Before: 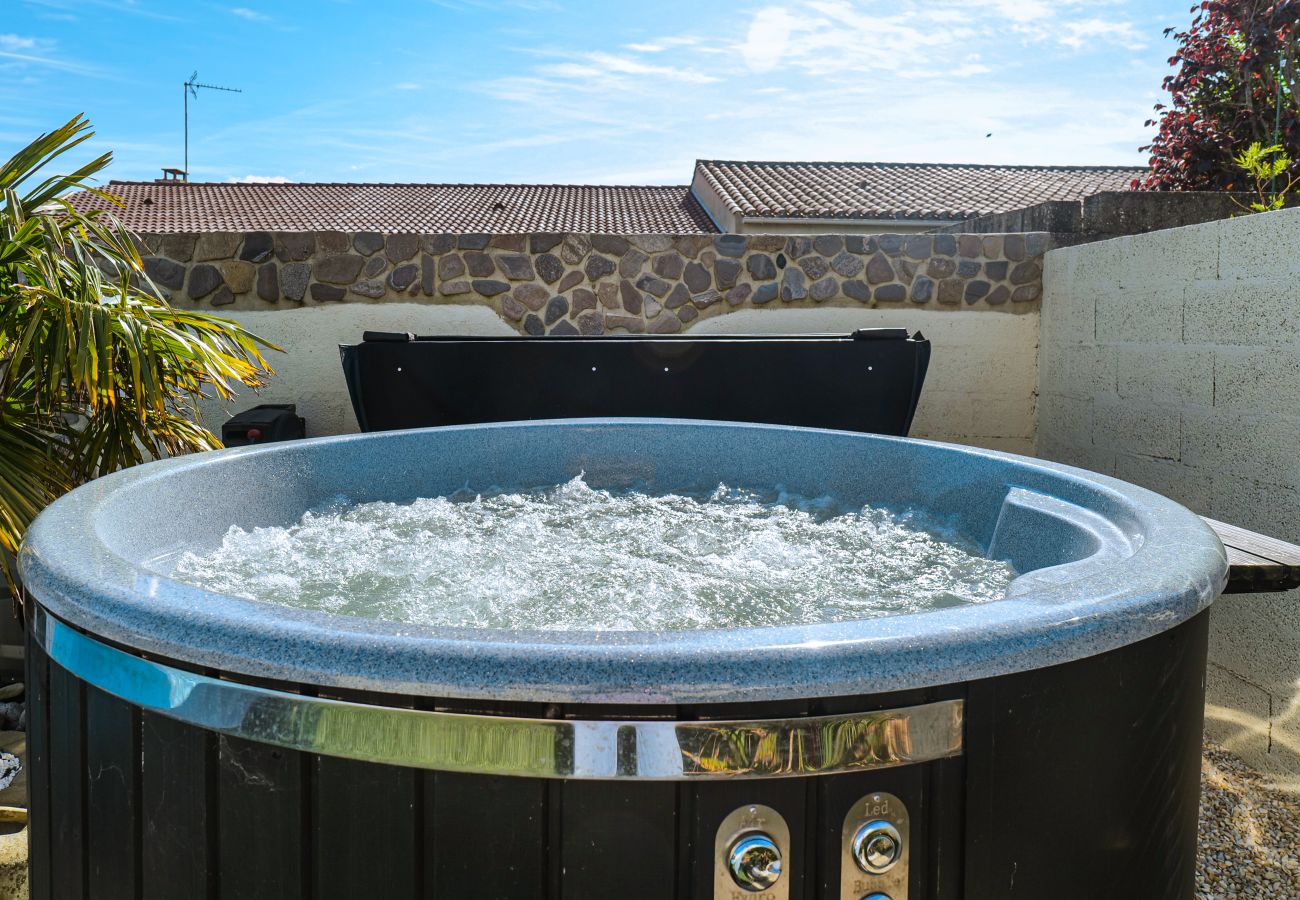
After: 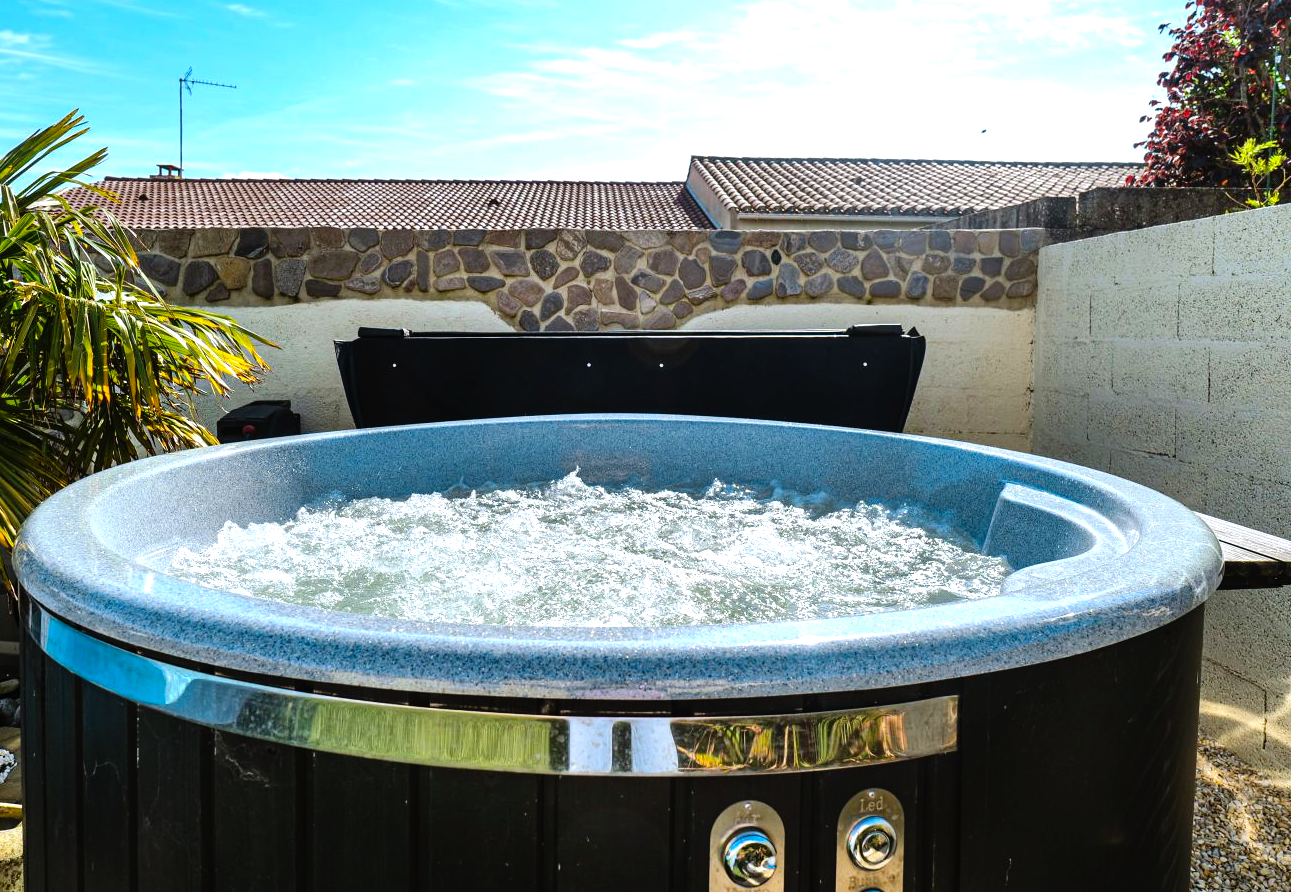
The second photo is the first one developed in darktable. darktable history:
tone curve: curves: ch0 [(0, 0) (0.003, 0.001) (0.011, 0.004) (0.025, 0.011) (0.044, 0.021) (0.069, 0.028) (0.1, 0.036) (0.136, 0.051) (0.177, 0.085) (0.224, 0.127) (0.277, 0.193) (0.335, 0.266) (0.399, 0.338) (0.468, 0.419) (0.543, 0.504) (0.623, 0.593) (0.709, 0.689) (0.801, 0.784) (0.898, 0.888) (1, 1)], preserve colors none
white balance: emerald 1
exposure: exposure 0.6 EV, compensate highlight preservation false
crop: left 0.434%, top 0.485%, right 0.244%, bottom 0.386%
